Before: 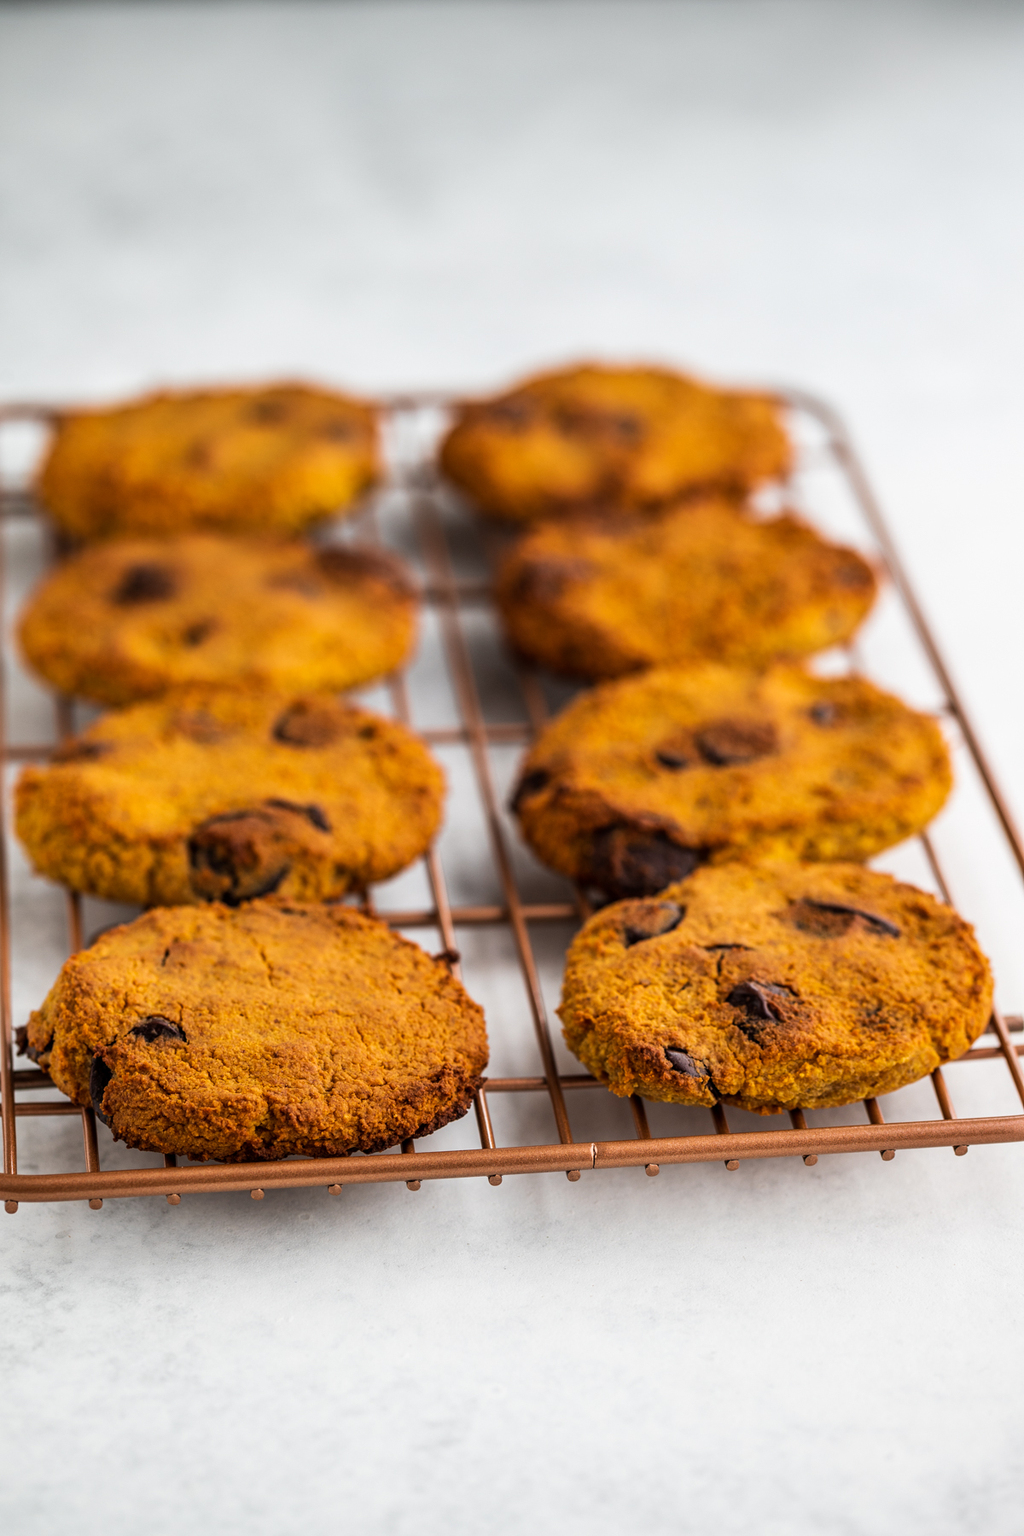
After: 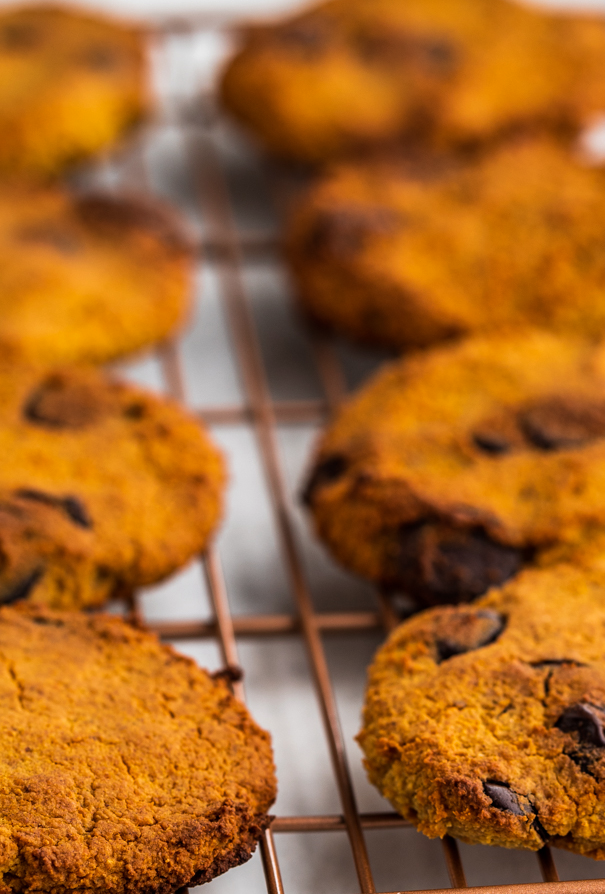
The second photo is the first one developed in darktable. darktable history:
base curve: curves: ch0 [(0, 0) (0.303, 0.277) (1, 1)], preserve colors none
crop: left 24.681%, top 24.888%, right 24.859%, bottom 25.431%
